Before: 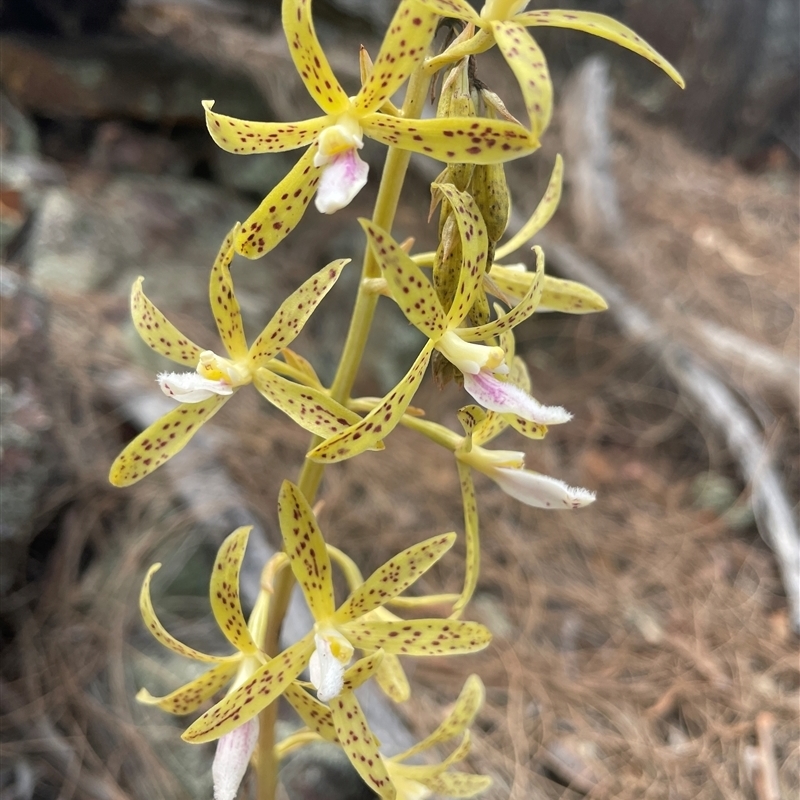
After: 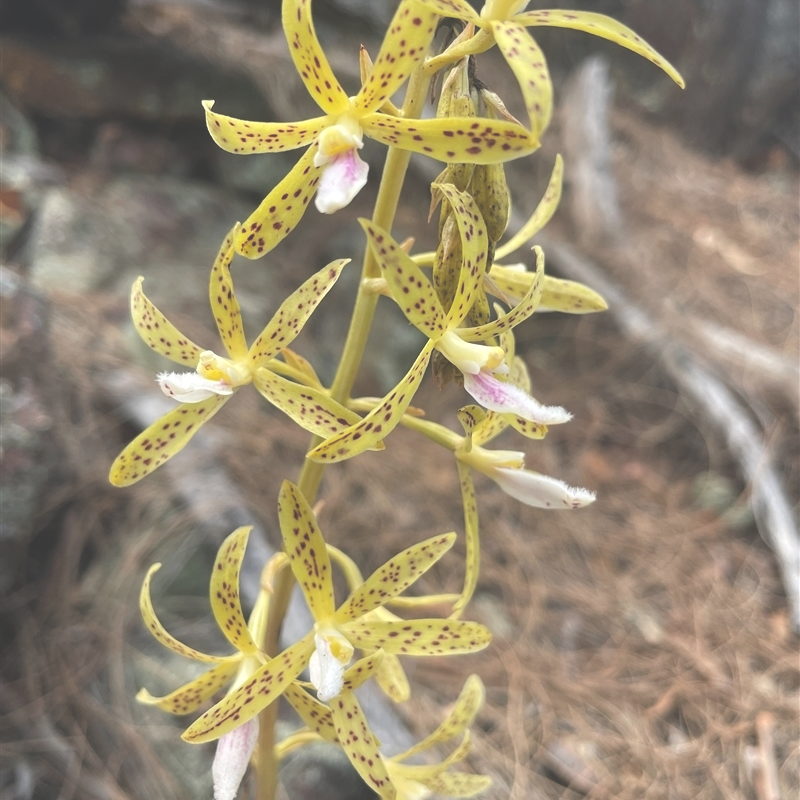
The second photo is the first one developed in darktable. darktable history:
exposure: black level correction -0.04, exposure 0.064 EV, compensate highlight preservation false
